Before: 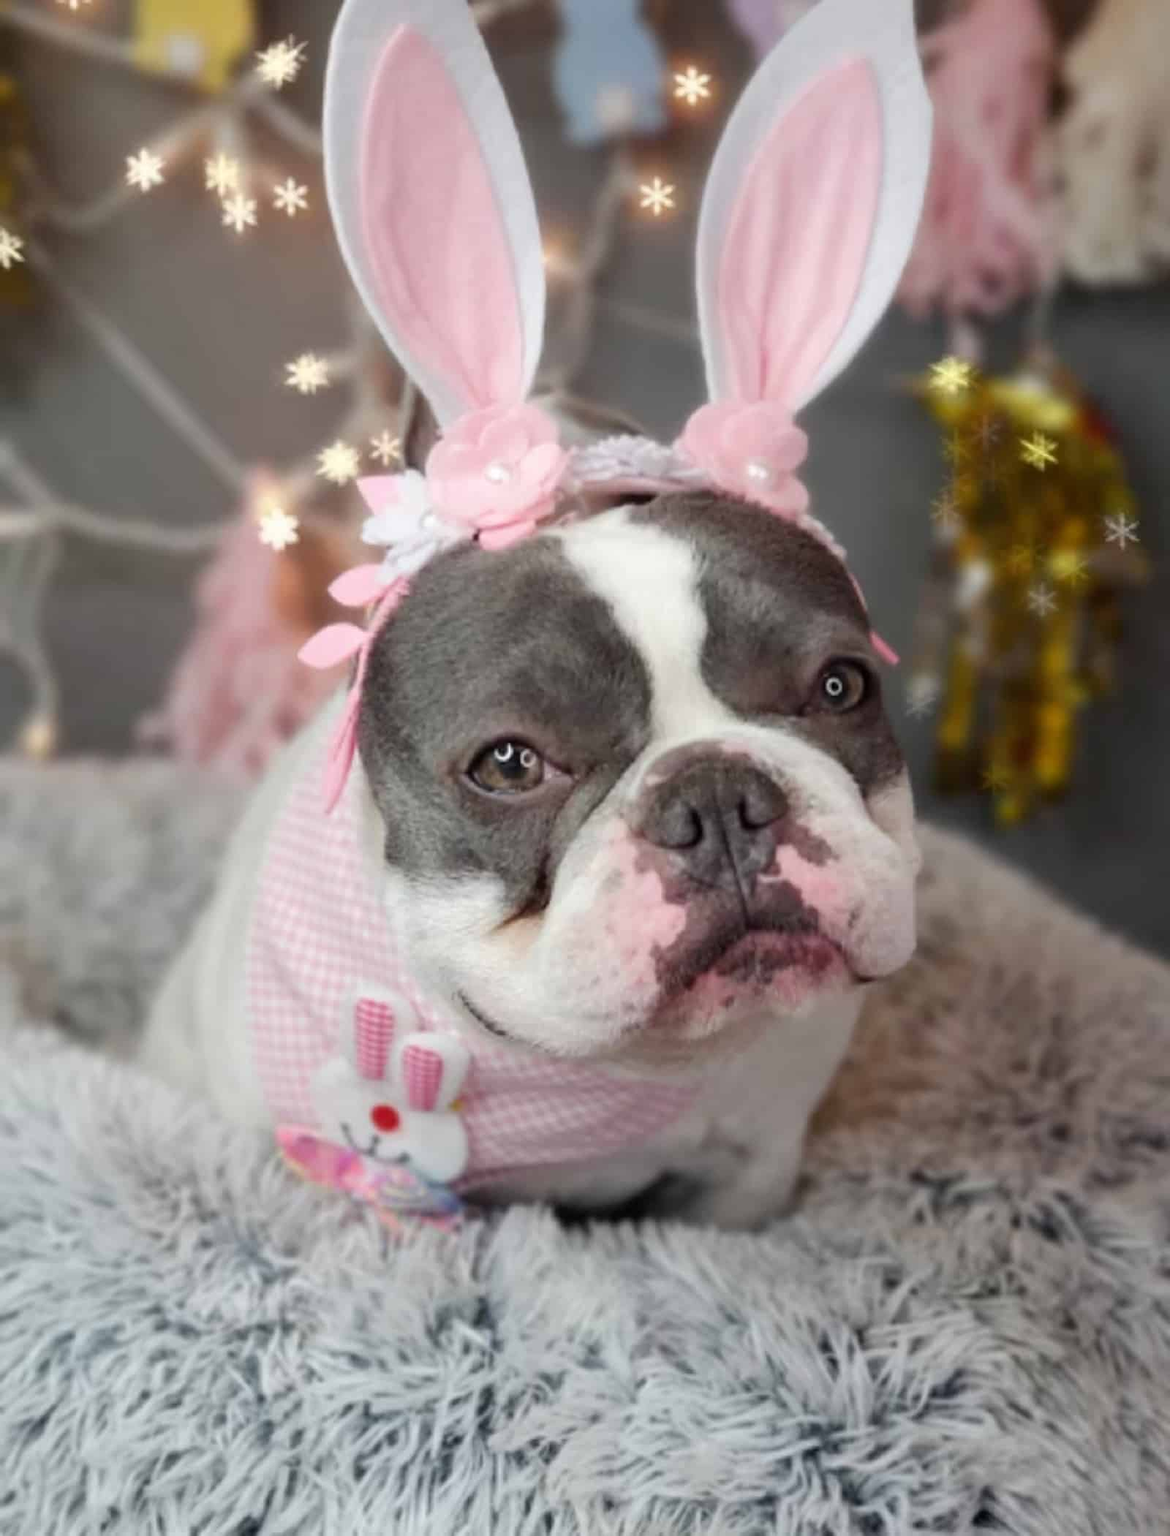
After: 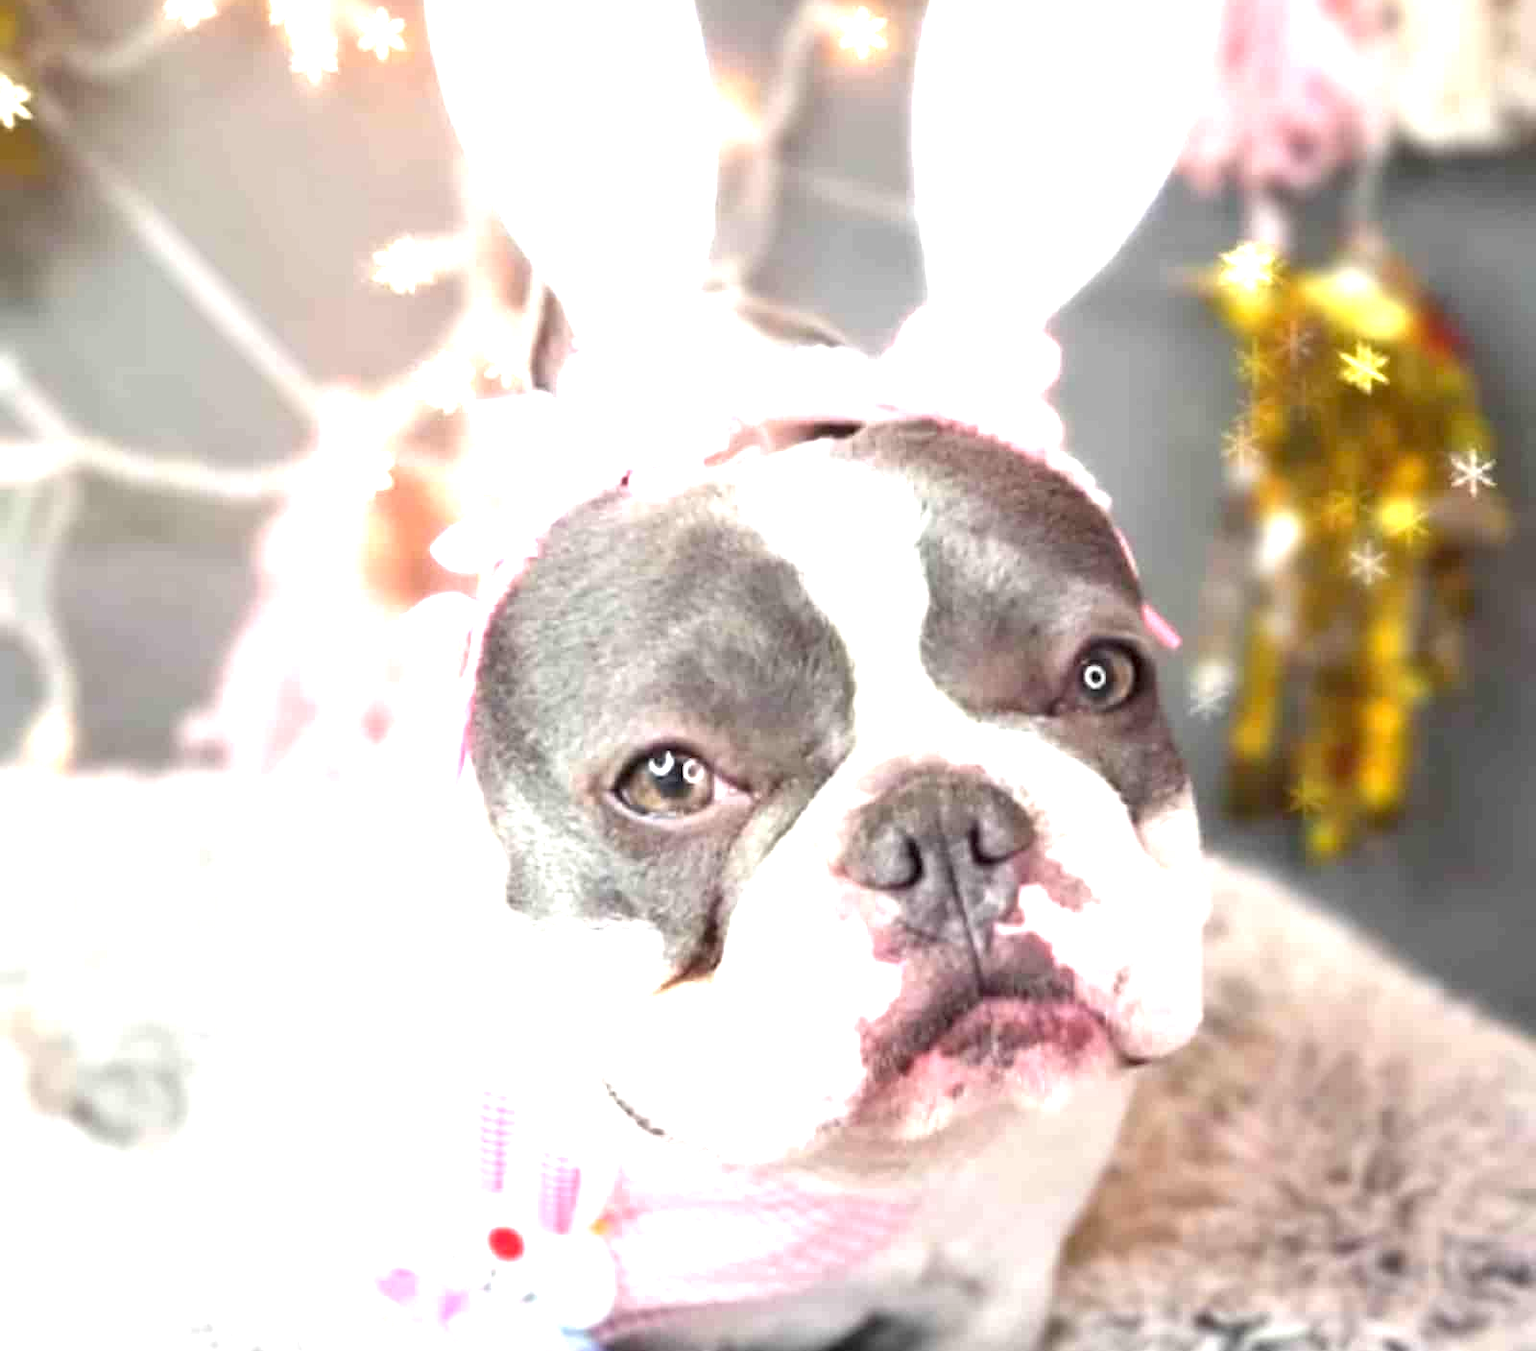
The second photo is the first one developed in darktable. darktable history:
exposure: exposure 1.992 EV, compensate highlight preservation false
crop: top 11.151%, bottom 21.791%
